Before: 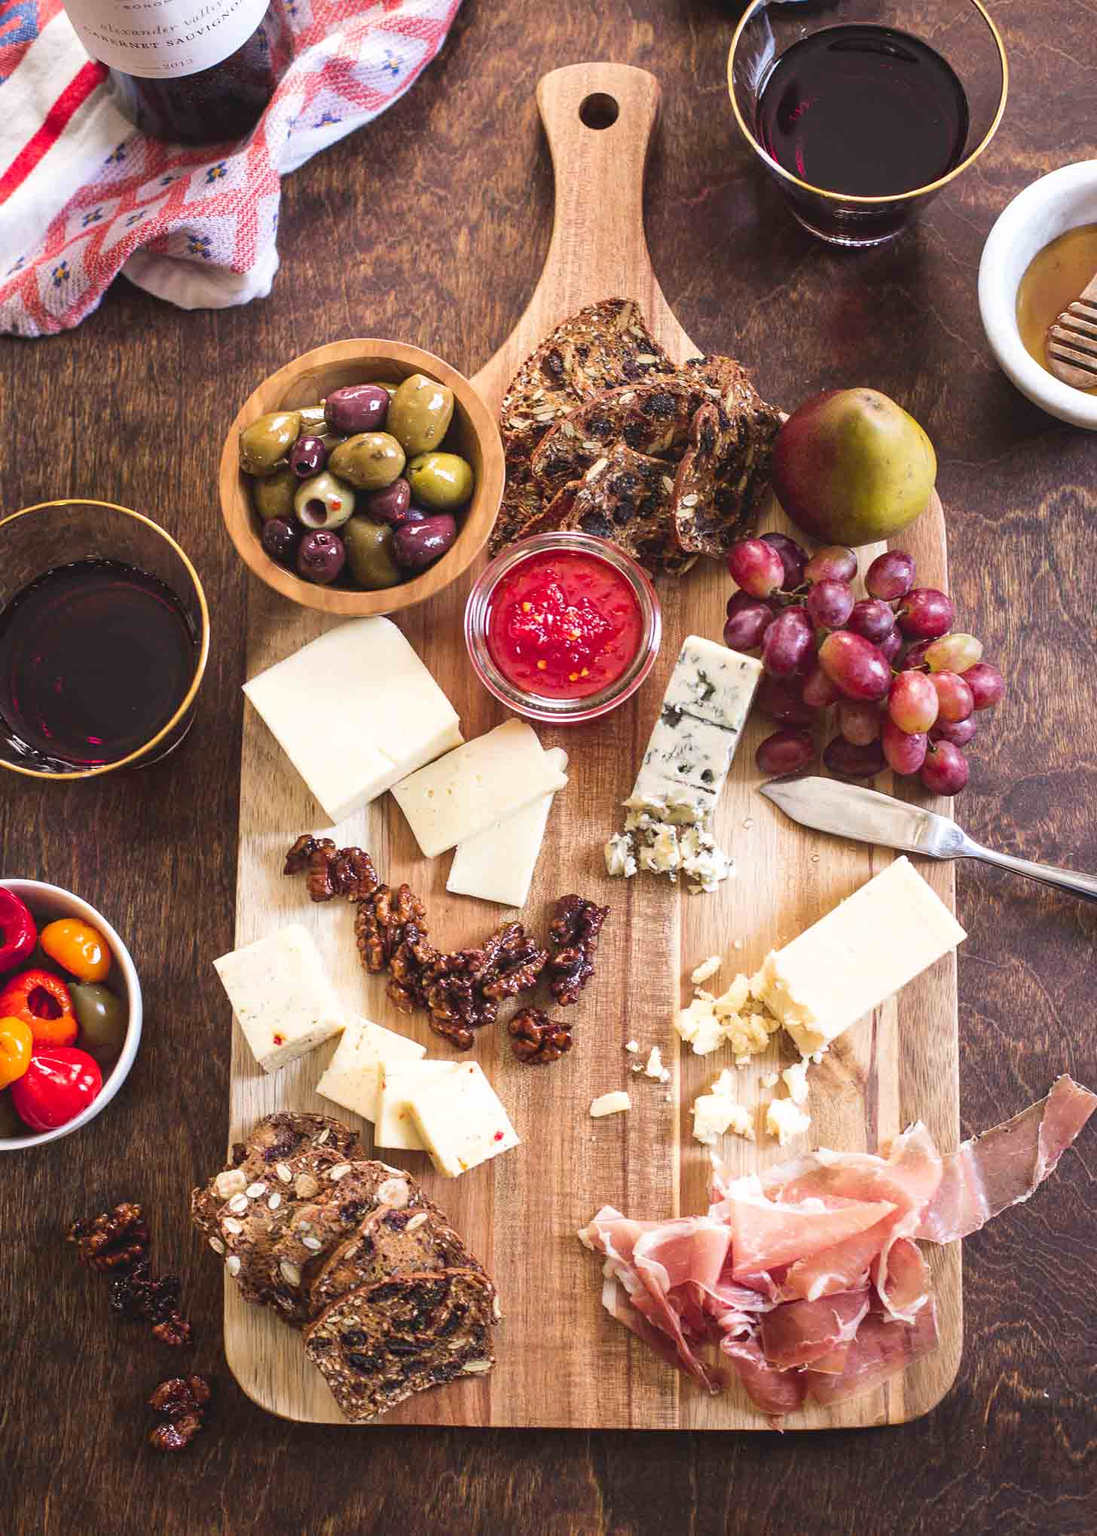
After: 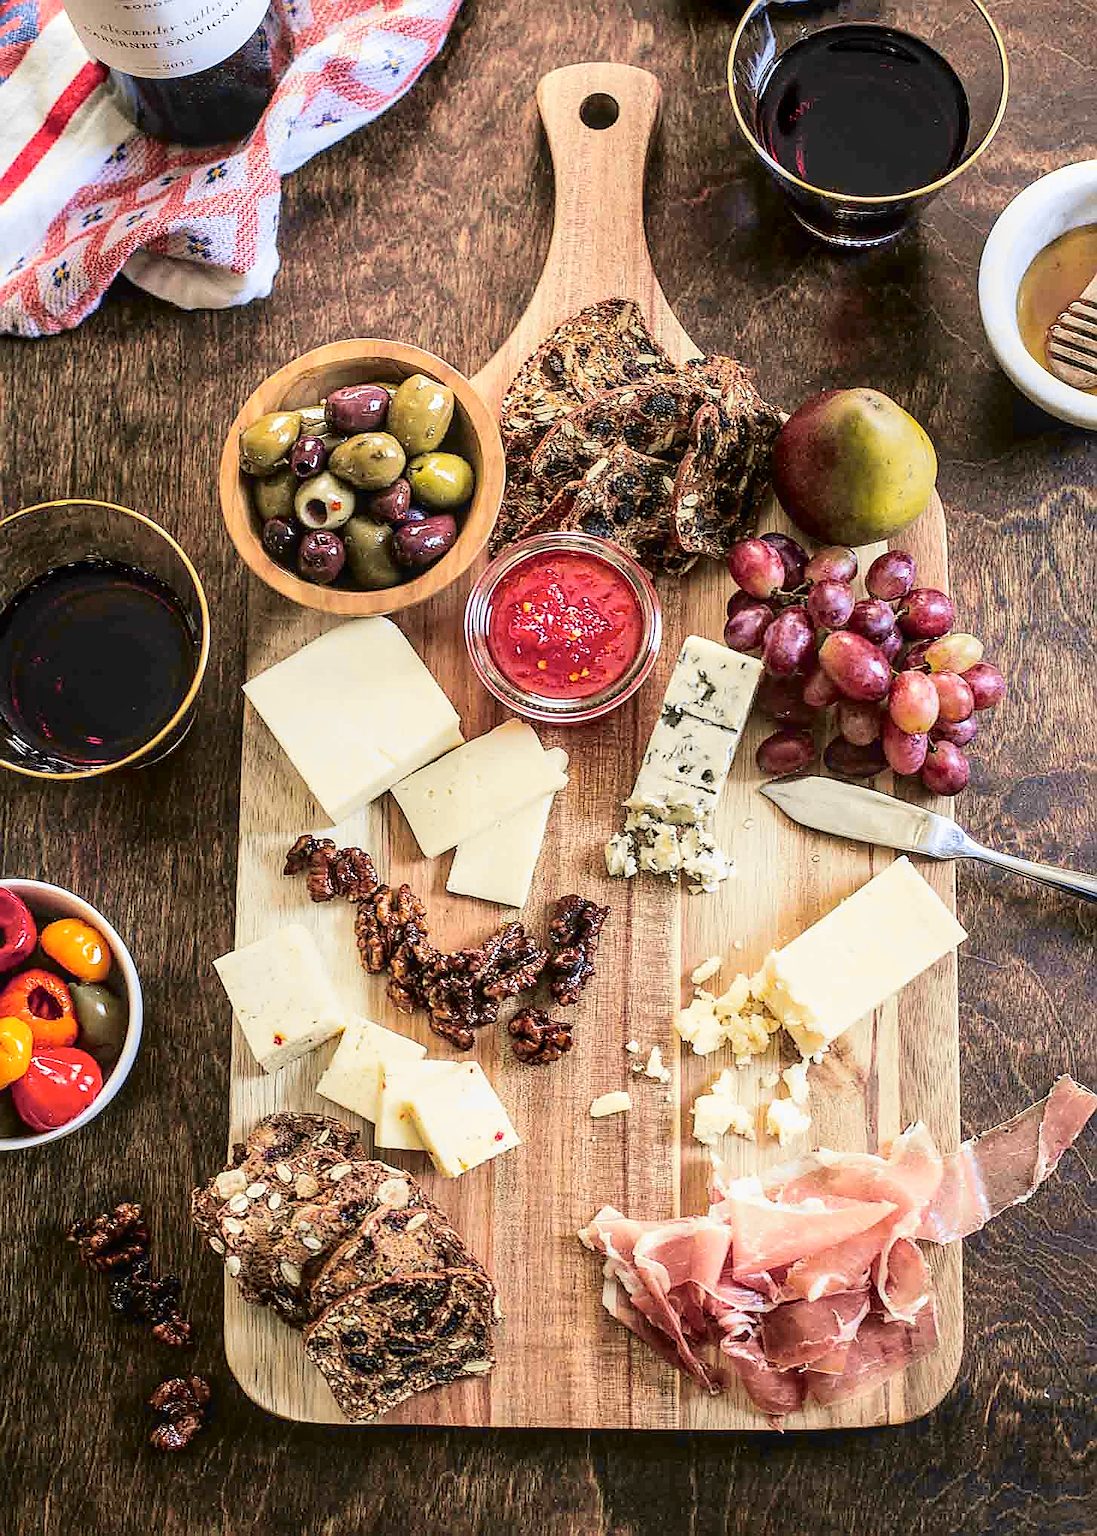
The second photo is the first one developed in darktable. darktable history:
sharpen: radius 1.376, amount 1.268, threshold 0.713
tone curve: curves: ch0 [(0.017, 0) (0.122, 0.046) (0.295, 0.297) (0.449, 0.505) (0.559, 0.629) (0.729, 0.796) (0.879, 0.898) (1, 0.97)]; ch1 [(0, 0) (0.393, 0.4) (0.447, 0.447) (0.485, 0.497) (0.522, 0.503) (0.539, 0.52) (0.606, 0.6) (0.696, 0.679) (1, 1)]; ch2 [(0, 0) (0.369, 0.388) (0.449, 0.431) (0.499, 0.501) (0.516, 0.536) (0.604, 0.599) (0.741, 0.763) (1, 1)], color space Lab, independent channels, preserve colors none
tone equalizer: on, module defaults
local contrast: on, module defaults
